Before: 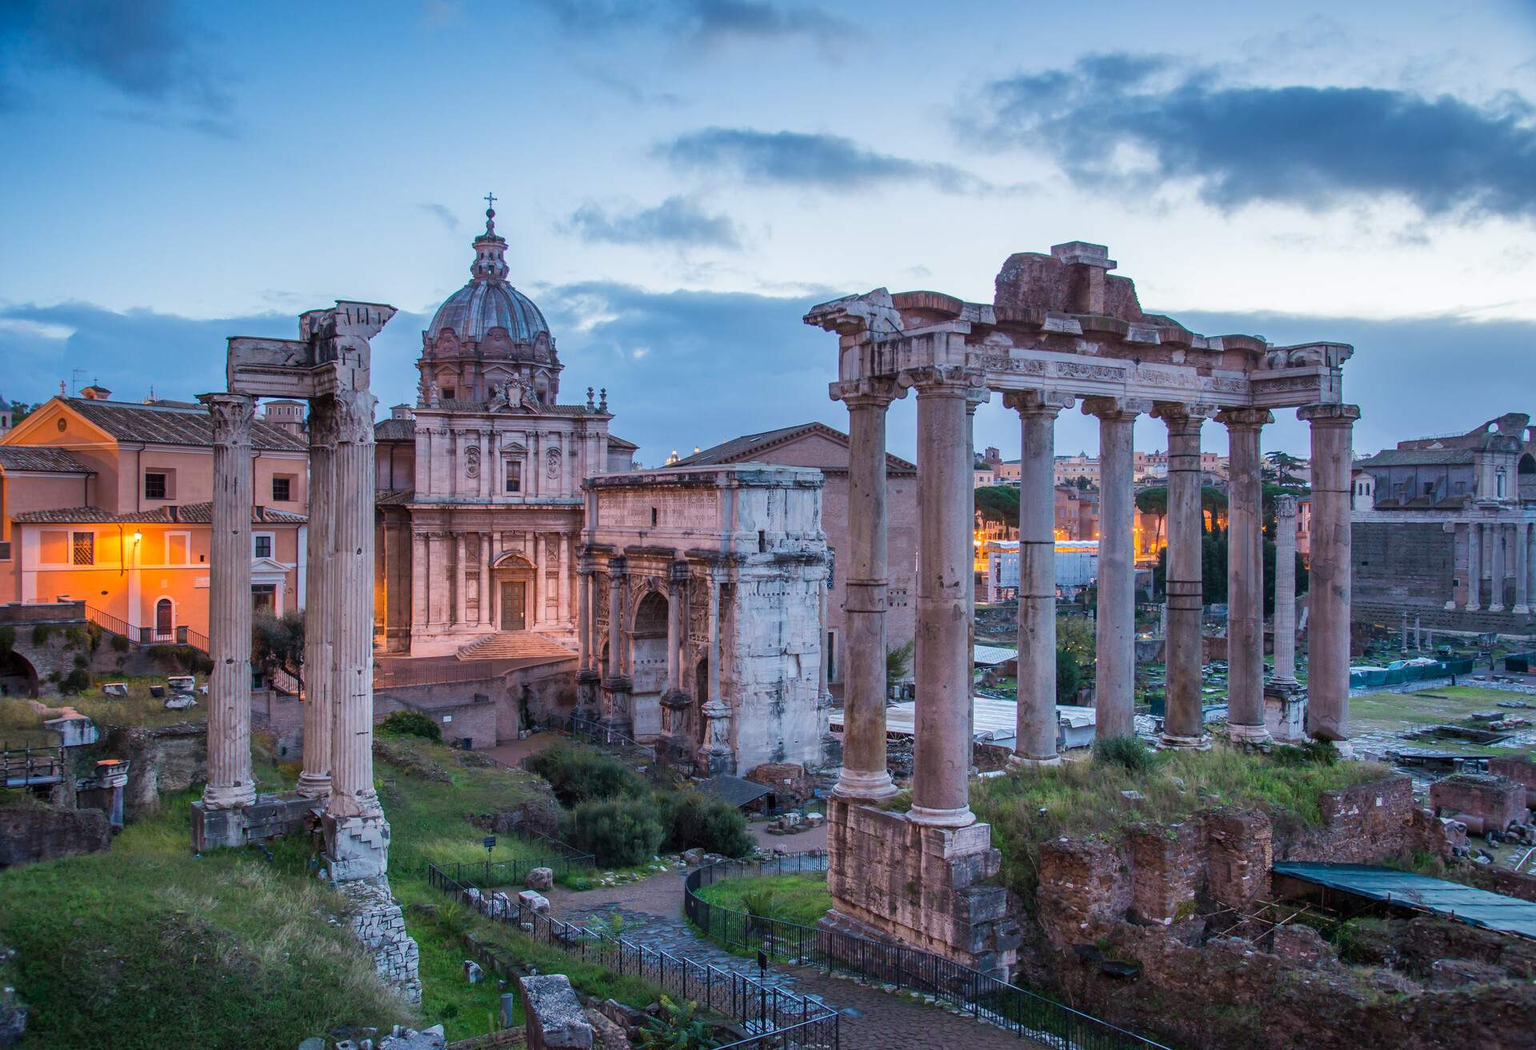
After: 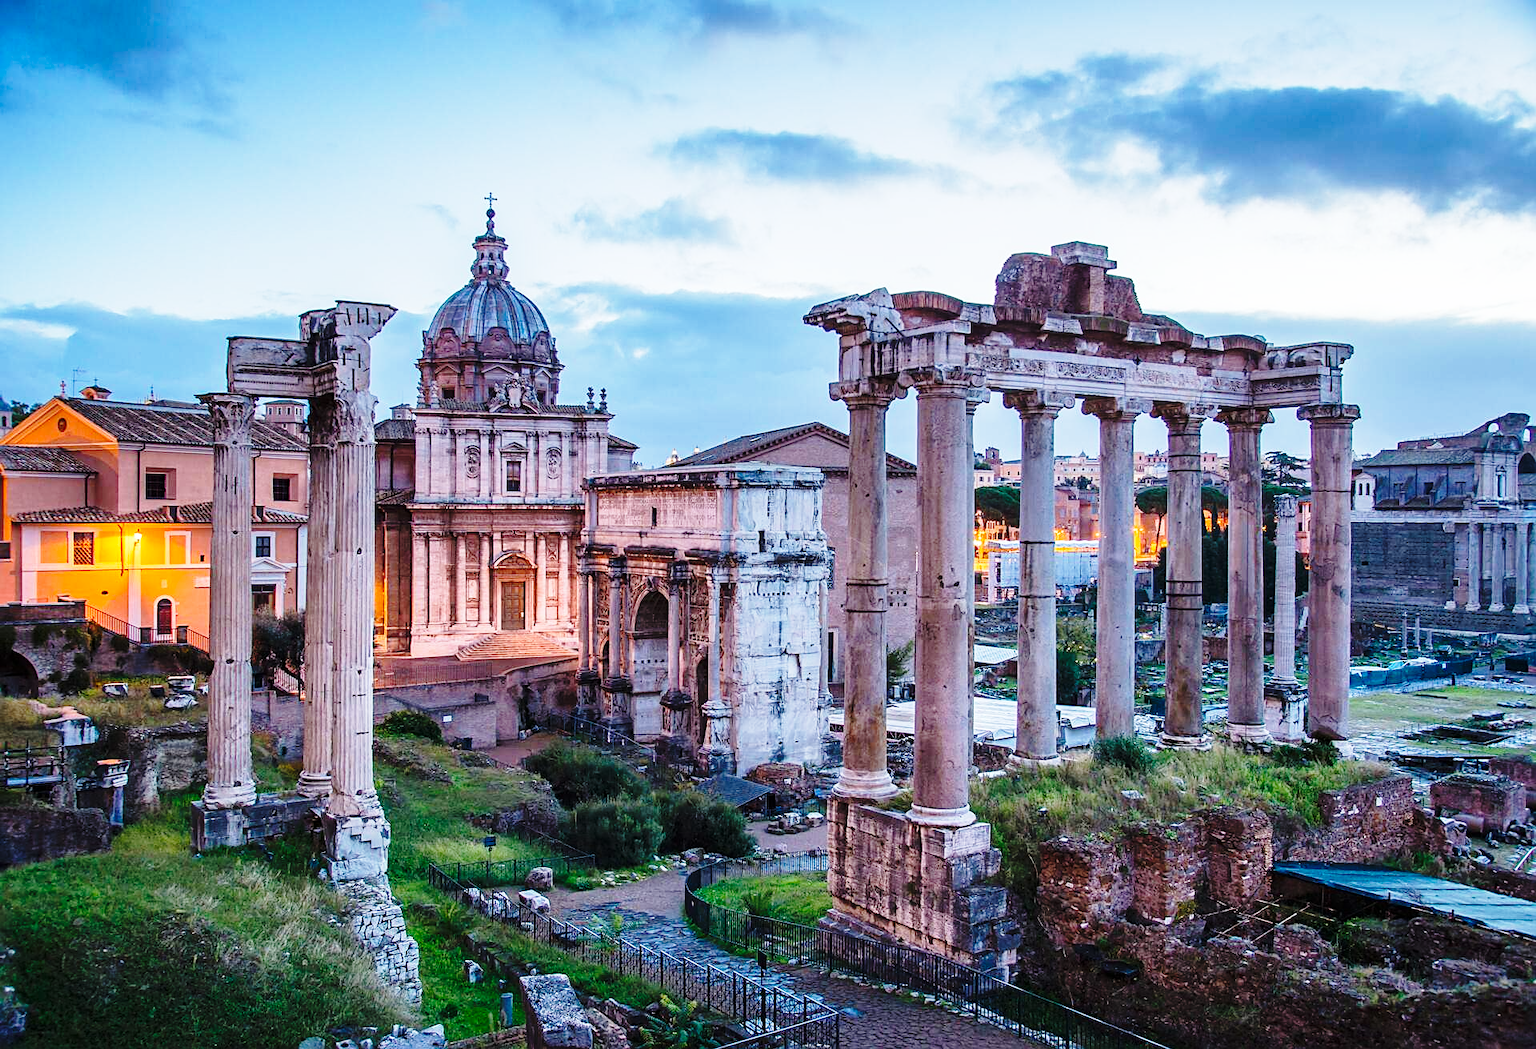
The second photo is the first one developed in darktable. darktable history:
sharpen: on, module defaults
base curve: curves: ch0 [(0, 0) (0.04, 0.03) (0.133, 0.232) (0.448, 0.748) (0.843, 0.968) (1, 1)], preserve colors none
